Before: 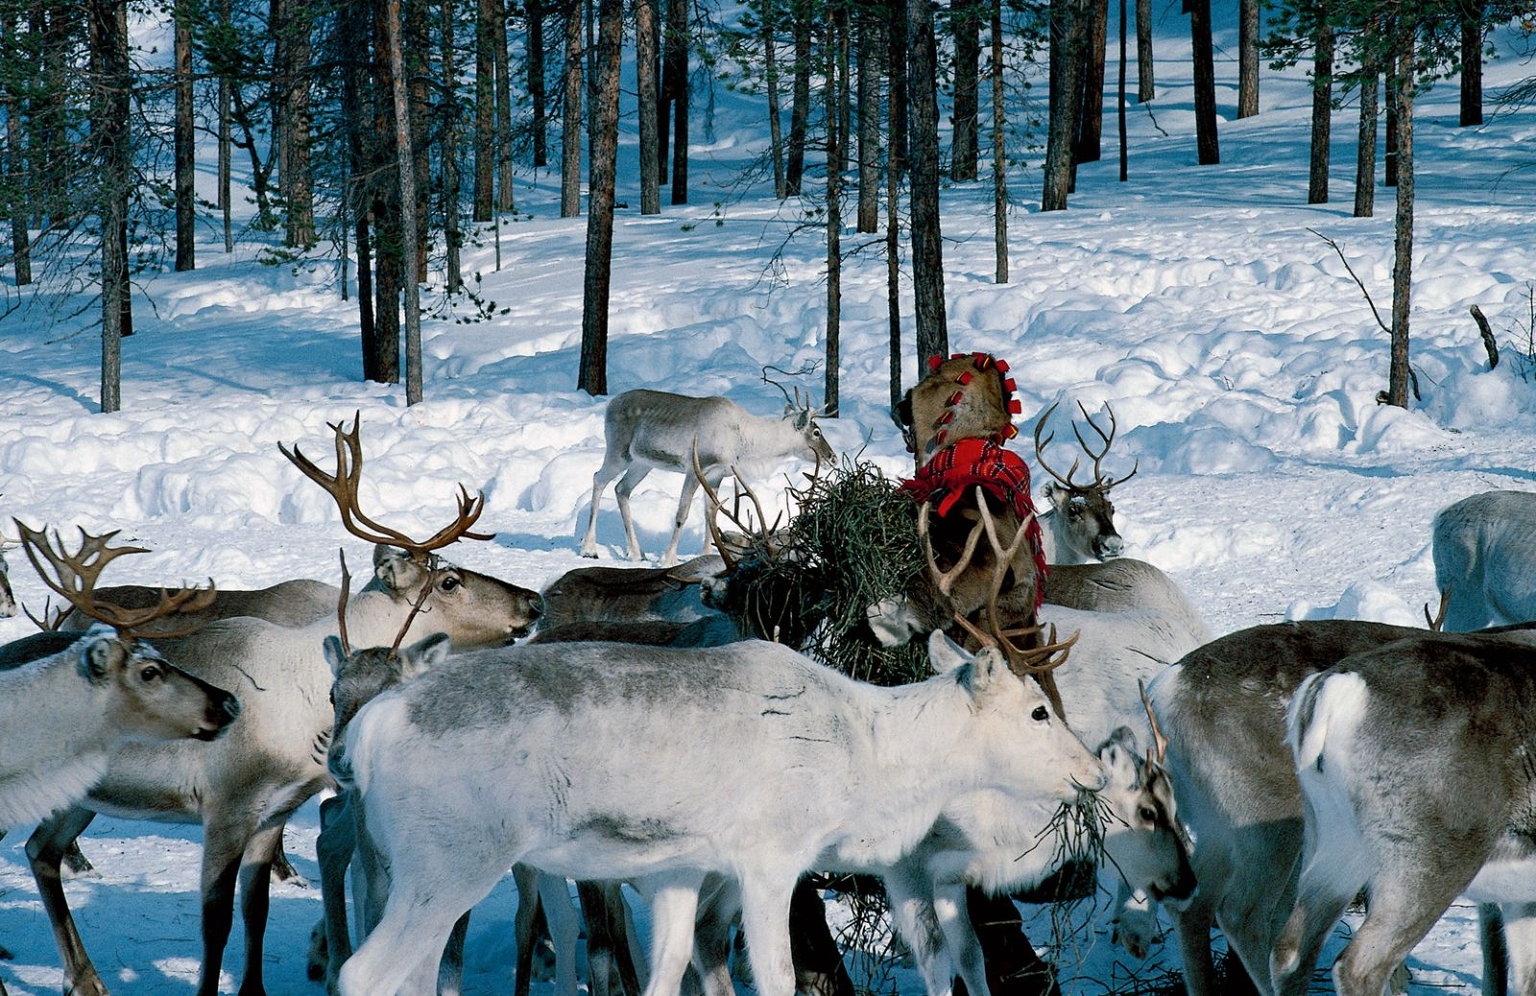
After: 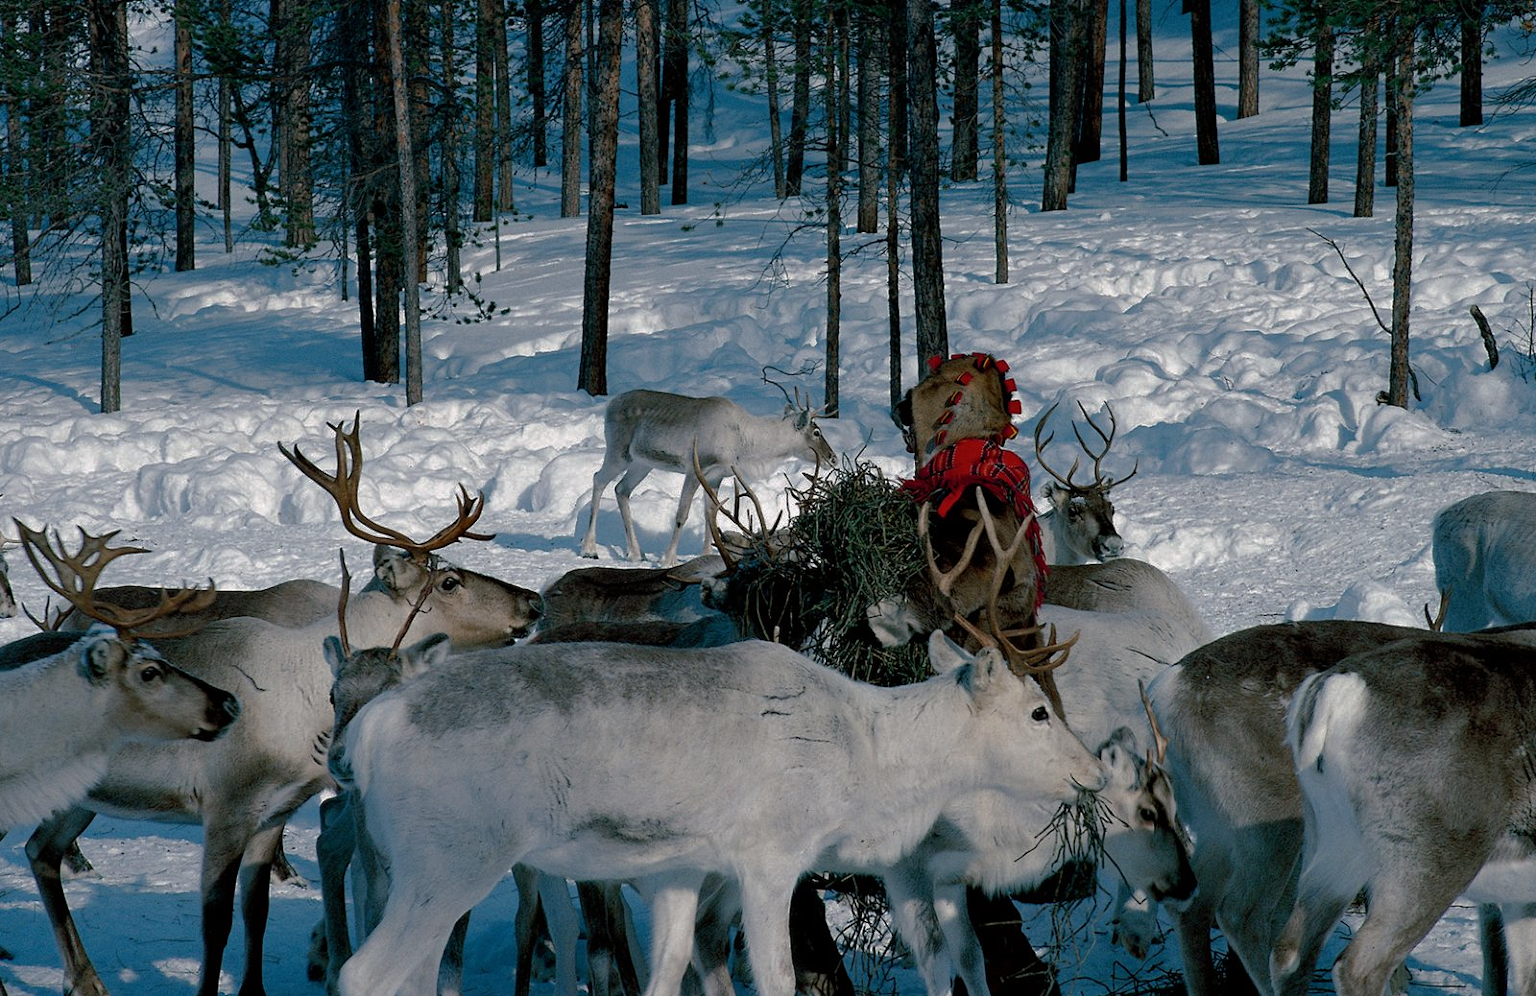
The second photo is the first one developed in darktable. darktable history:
base curve: curves: ch0 [(0, 0) (0.841, 0.609) (1, 1)]
